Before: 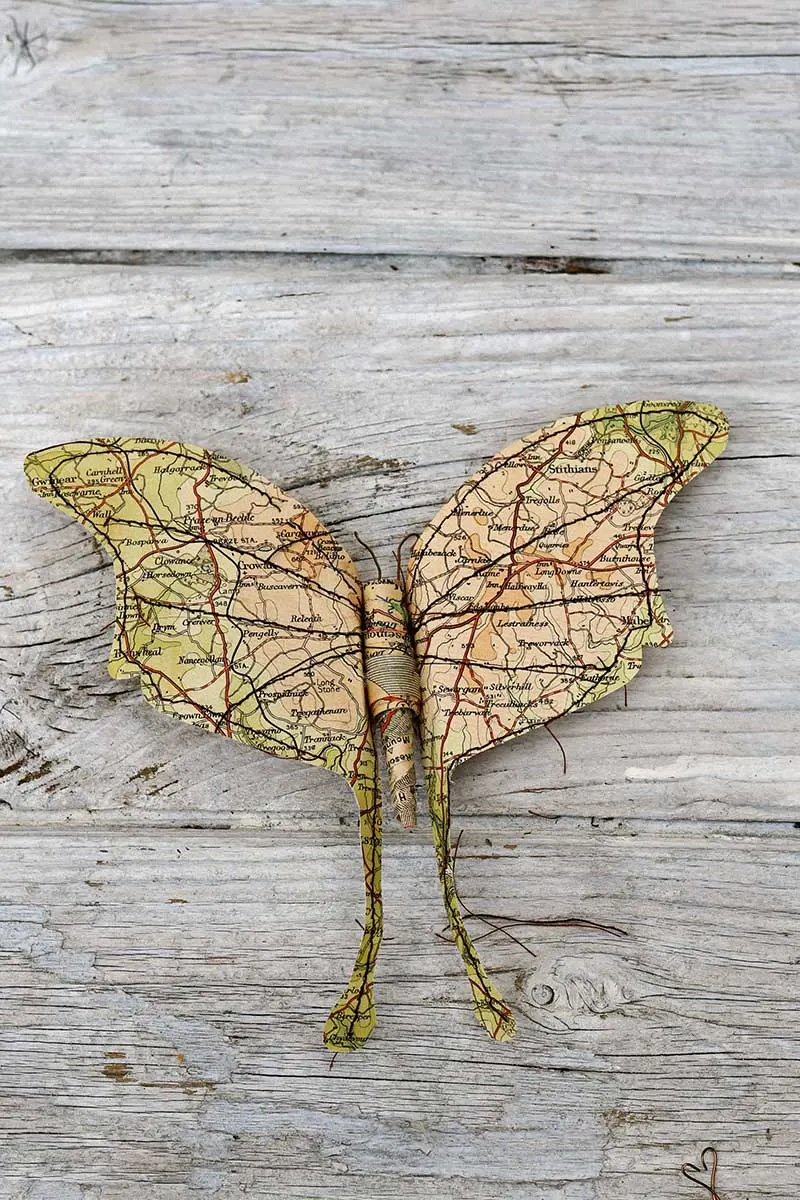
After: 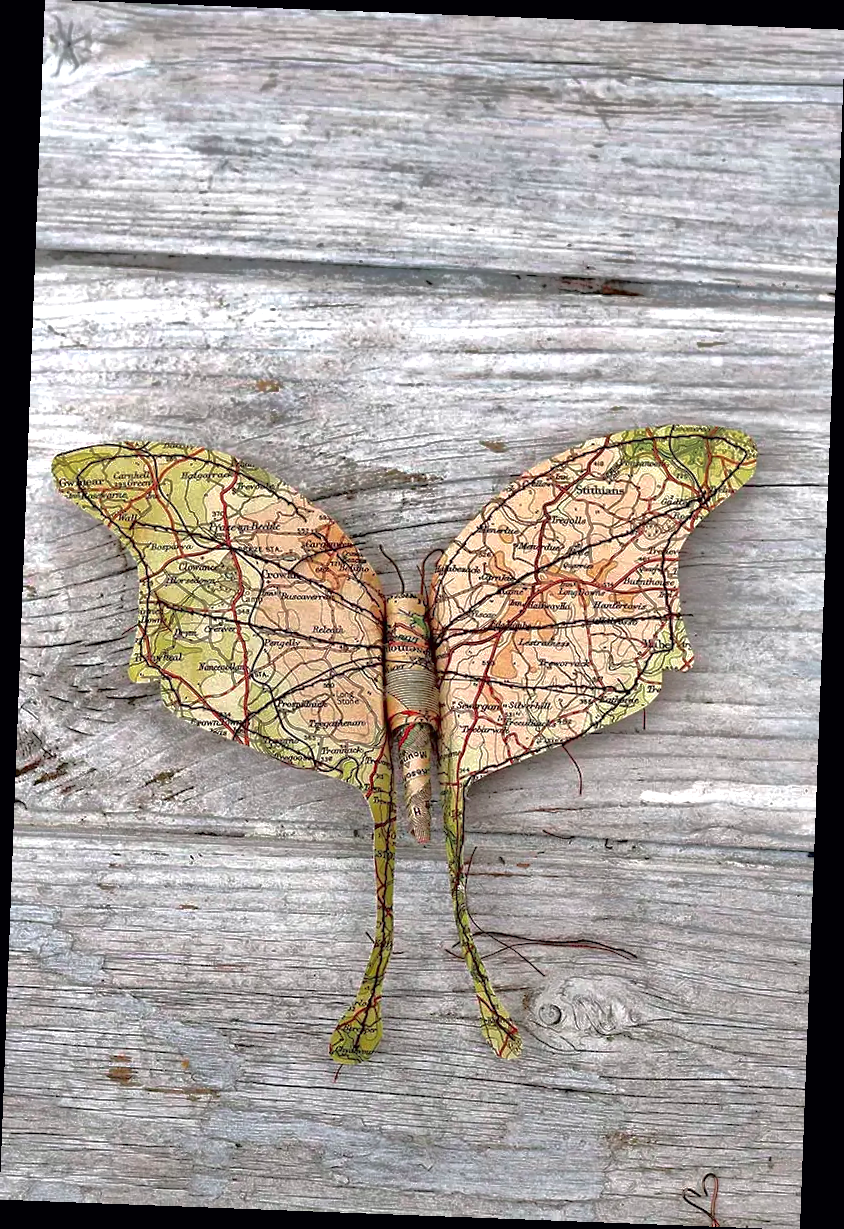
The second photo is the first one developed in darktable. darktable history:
exposure: black level correction 0, exposure 0.5 EV, compensate highlight preservation false
tone curve: curves: ch0 [(0, 0) (0.106, 0.041) (0.256, 0.197) (0.37, 0.336) (0.513, 0.481) (0.667, 0.629) (1, 1)]; ch1 [(0, 0) (0.502, 0.505) (0.553, 0.577) (1, 1)]; ch2 [(0, 0) (0.5, 0.495) (0.56, 0.544) (1, 1)], color space Lab, independent channels, preserve colors none
rotate and perspective: rotation 2.17°, automatic cropping off
shadows and highlights: shadows 40, highlights -60
